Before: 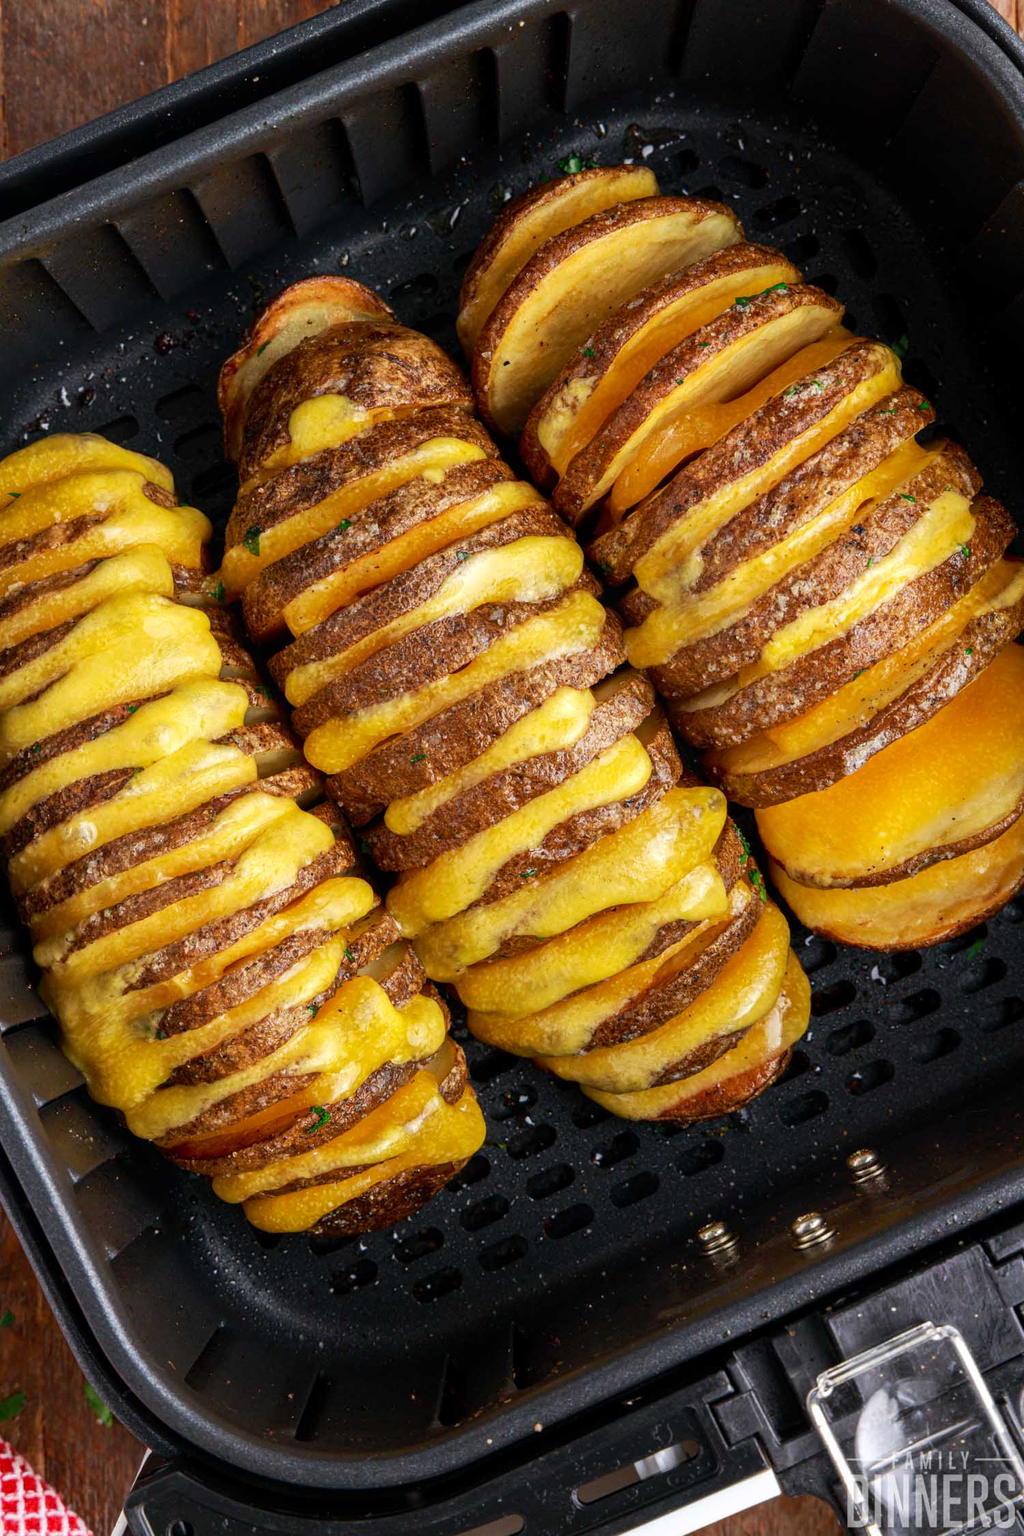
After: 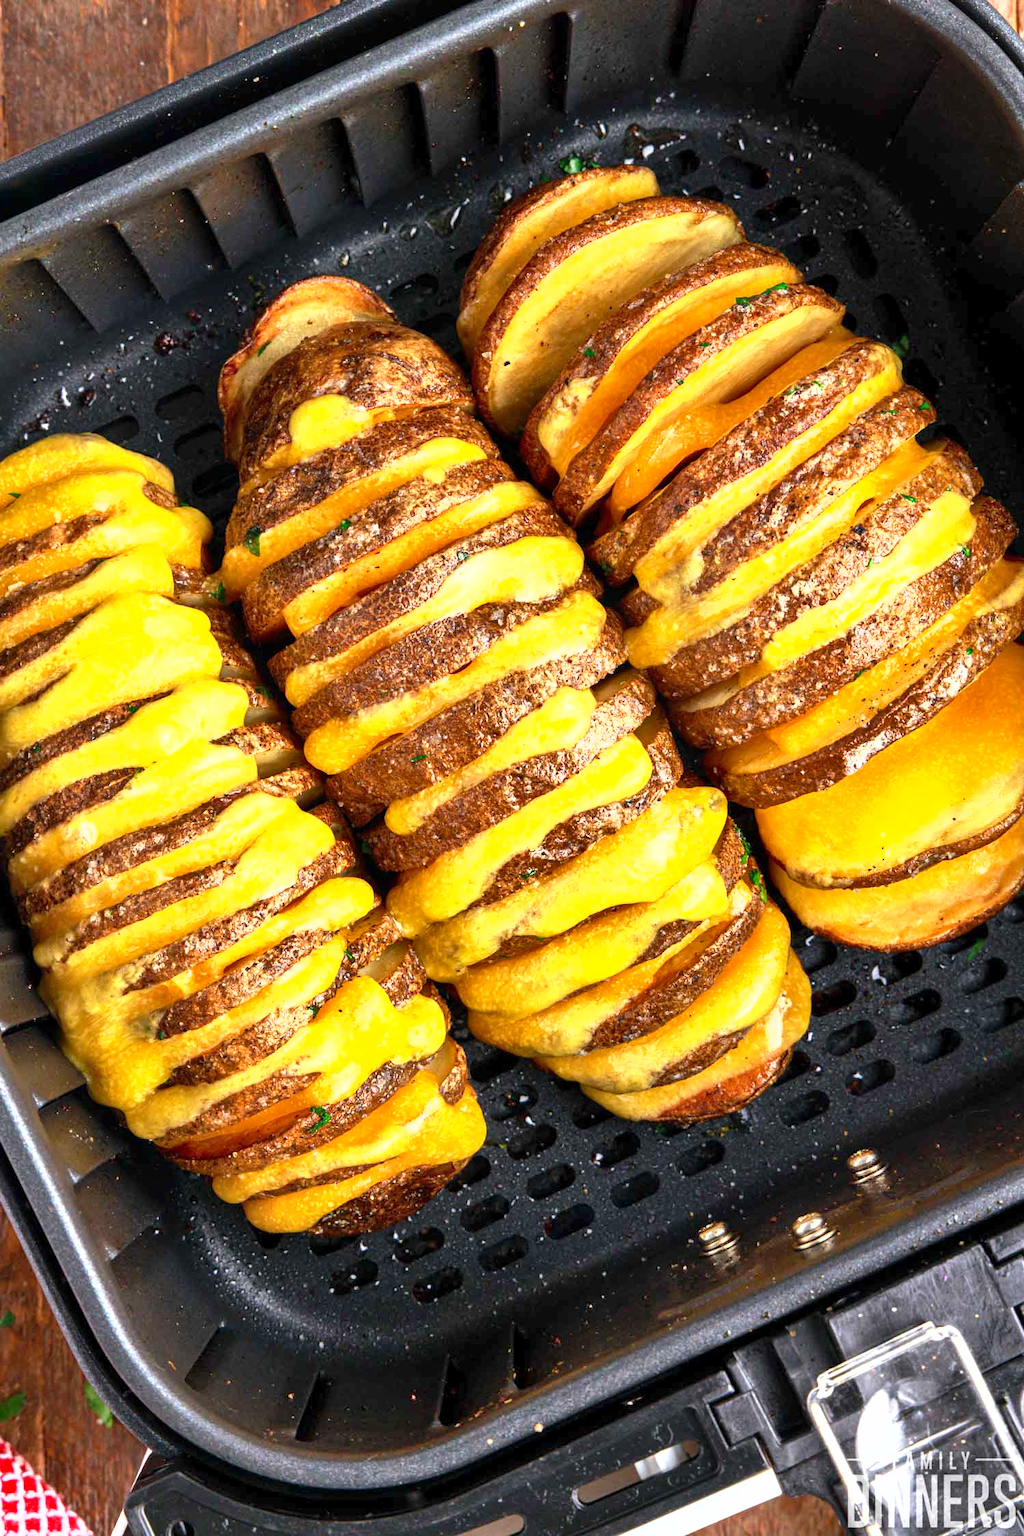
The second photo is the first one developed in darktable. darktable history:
shadows and highlights: highlights color adjustment 0%, low approximation 0.01, soften with gaussian
exposure: exposure 1.089 EV, compensate highlight preservation false
